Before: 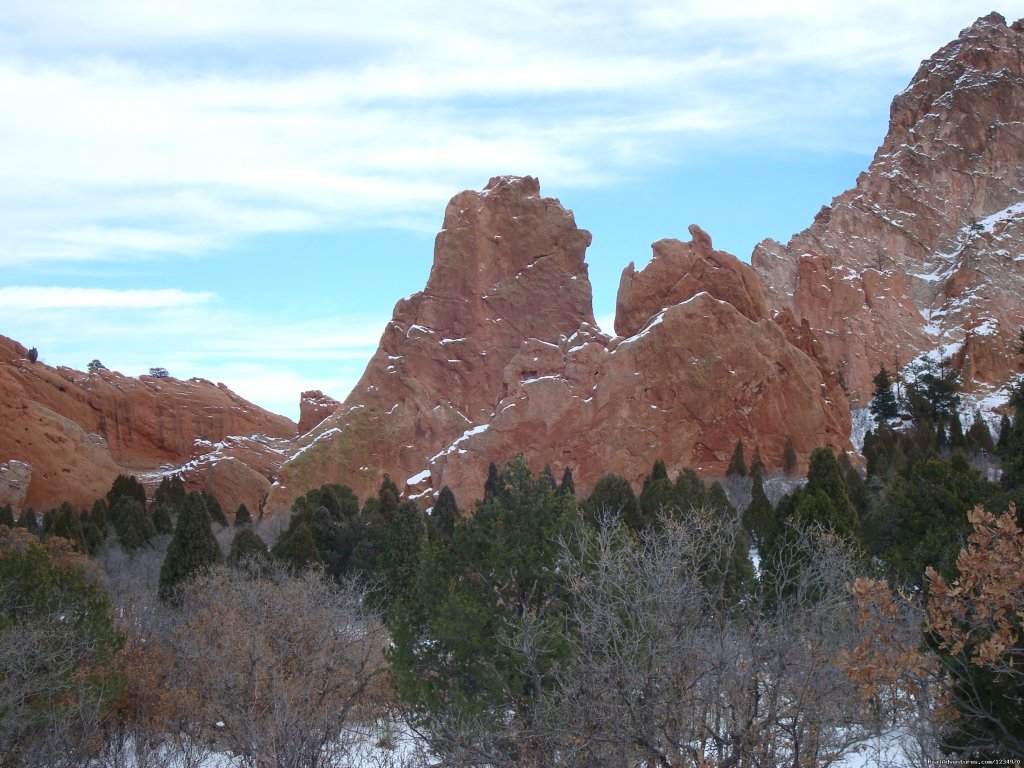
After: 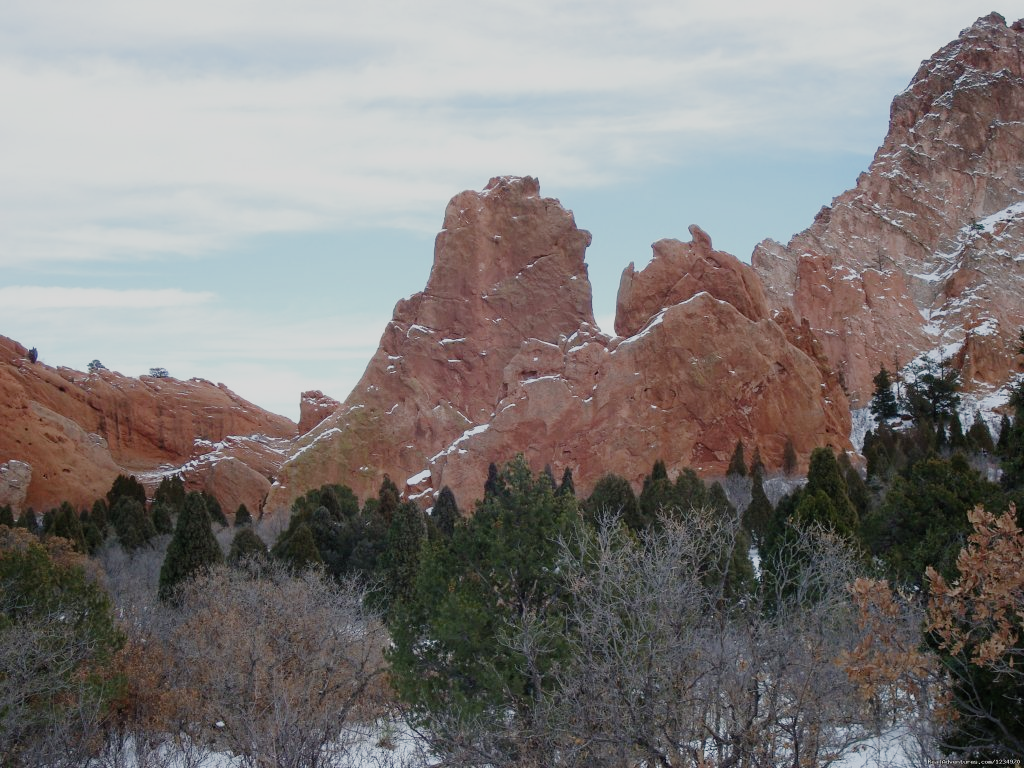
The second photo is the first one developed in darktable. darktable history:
filmic rgb: black relative exposure -8.14 EV, white relative exposure 3.76 EV, hardness 4.41, add noise in highlights 0, preserve chrominance no, color science v3 (2019), use custom middle-gray values true, iterations of high-quality reconstruction 0, contrast in highlights soft
